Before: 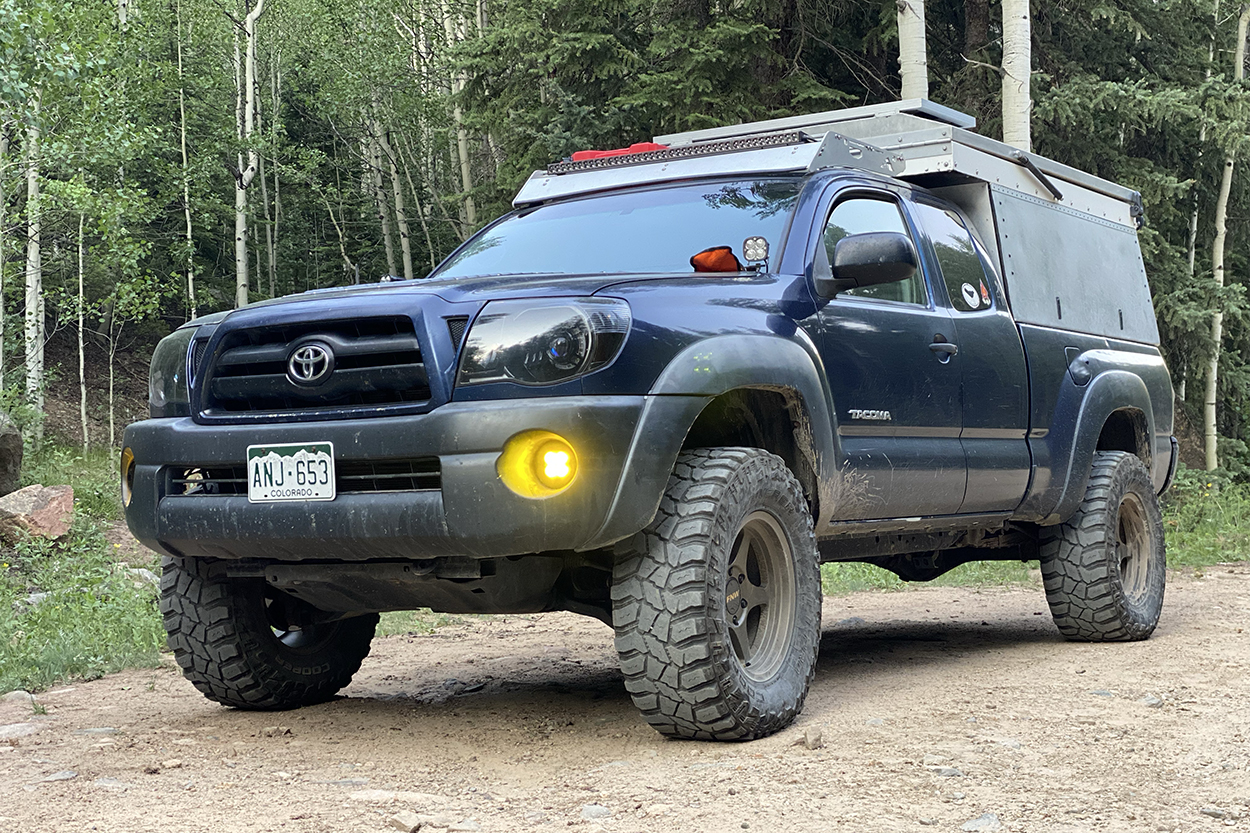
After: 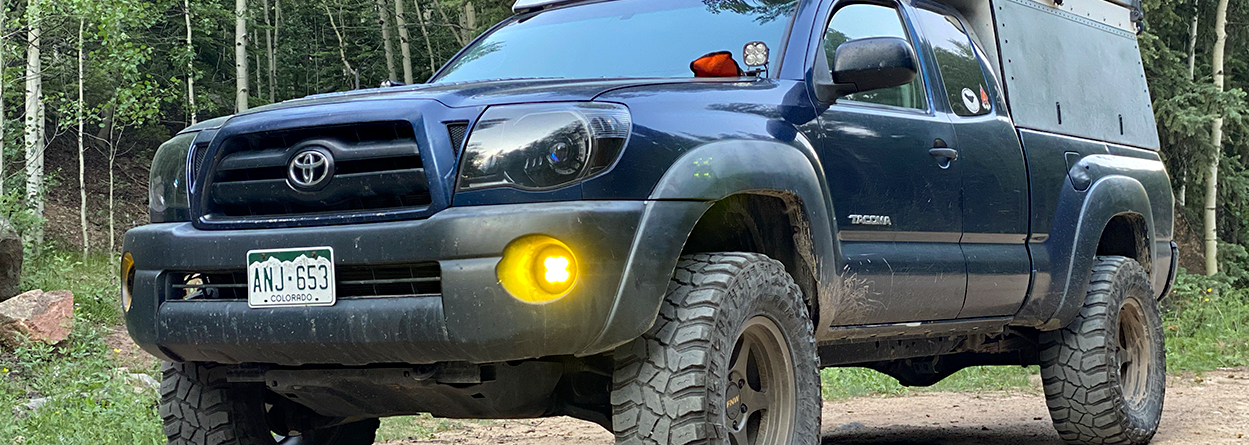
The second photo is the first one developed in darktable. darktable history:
crop and rotate: top 23.435%, bottom 23.14%
haze removal: compatibility mode true
